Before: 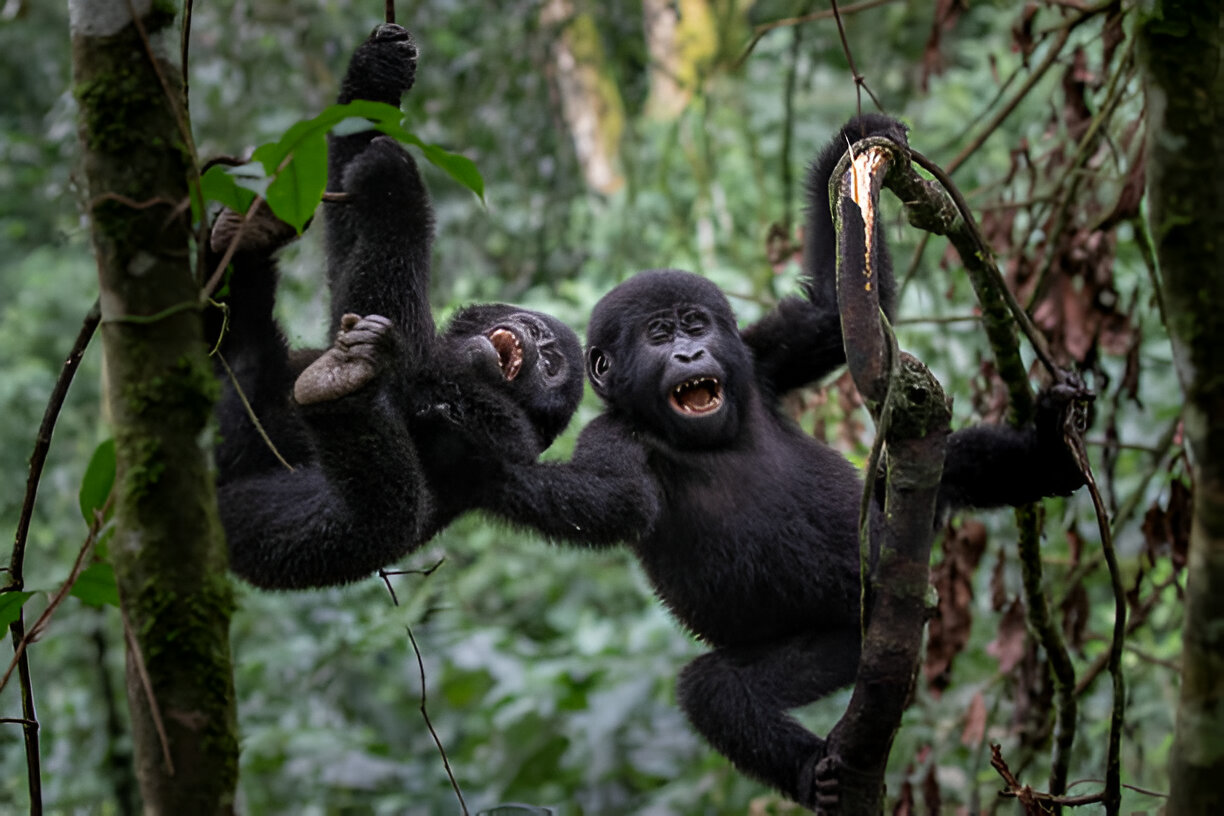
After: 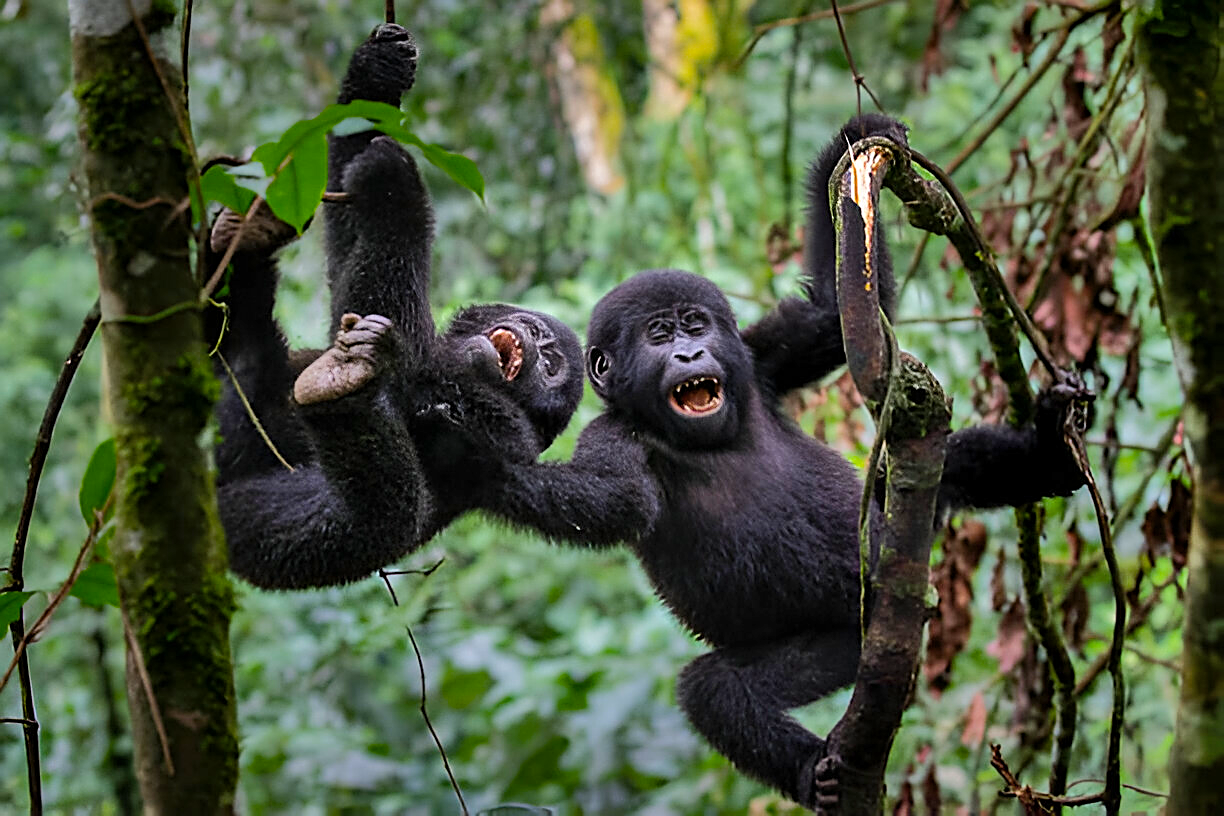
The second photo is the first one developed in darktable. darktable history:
color balance rgb: perceptual saturation grading › global saturation 29.357%, perceptual brilliance grading › mid-tones 10.49%, perceptual brilliance grading › shadows 14.649%, global vibrance 20%
shadows and highlights: soften with gaussian
sharpen: on, module defaults
